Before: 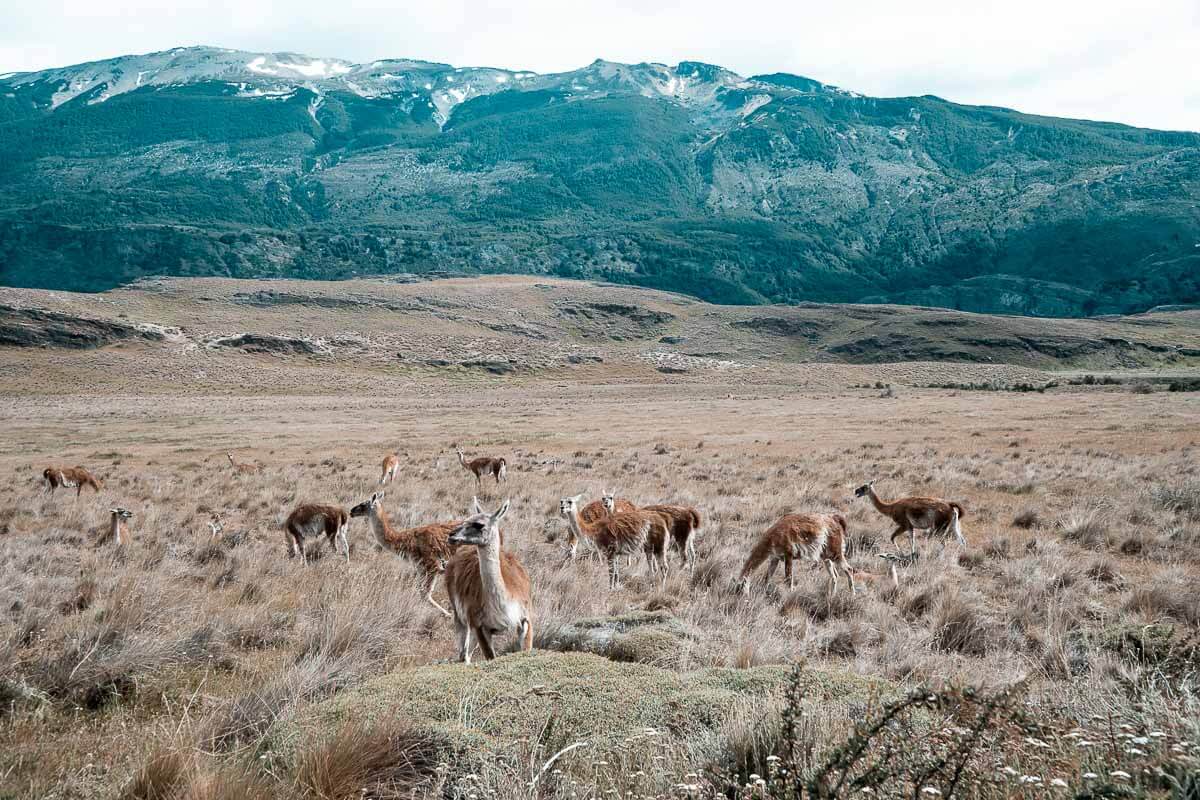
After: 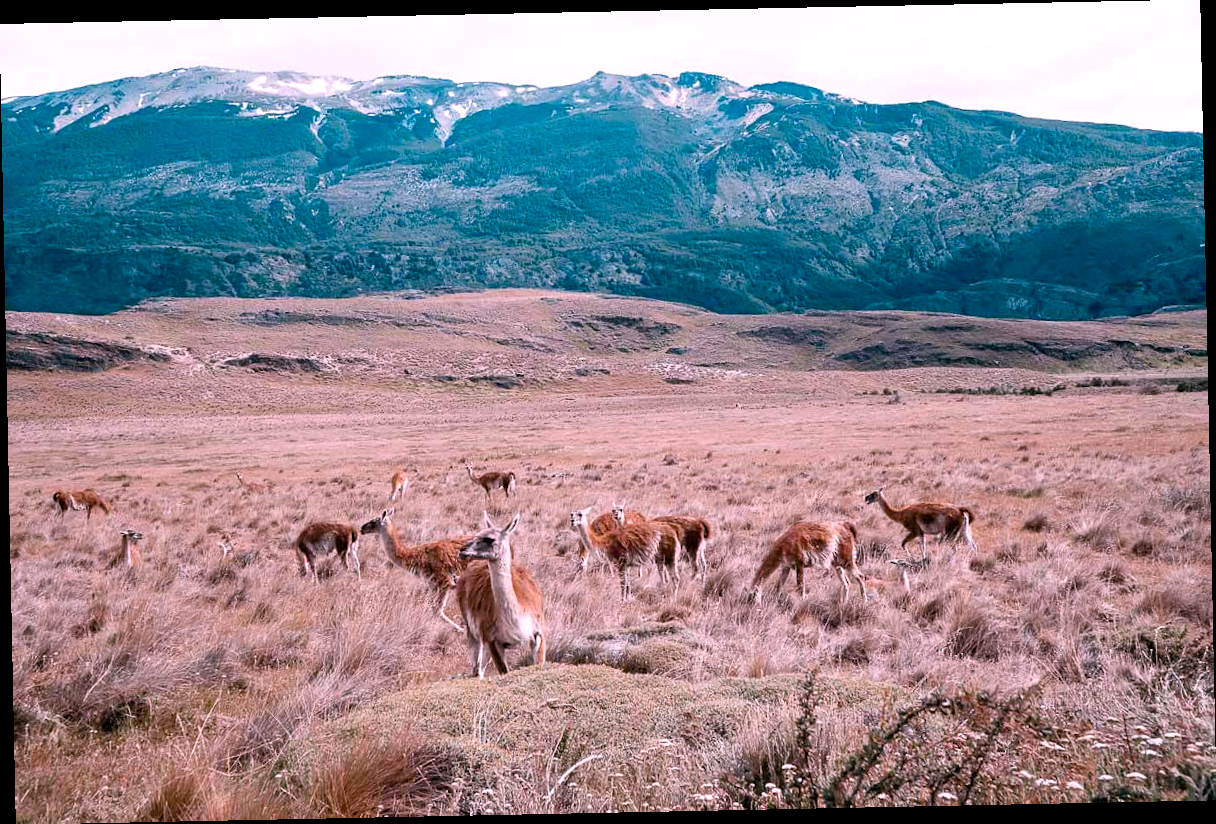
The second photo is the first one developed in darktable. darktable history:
color balance rgb: perceptual saturation grading › global saturation 20%, perceptual saturation grading › highlights -25%, perceptual saturation grading › shadows 25%
rotate and perspective: rotation -1.17°, automatic cropping off
white balance: red 1.188, blue 1.11
